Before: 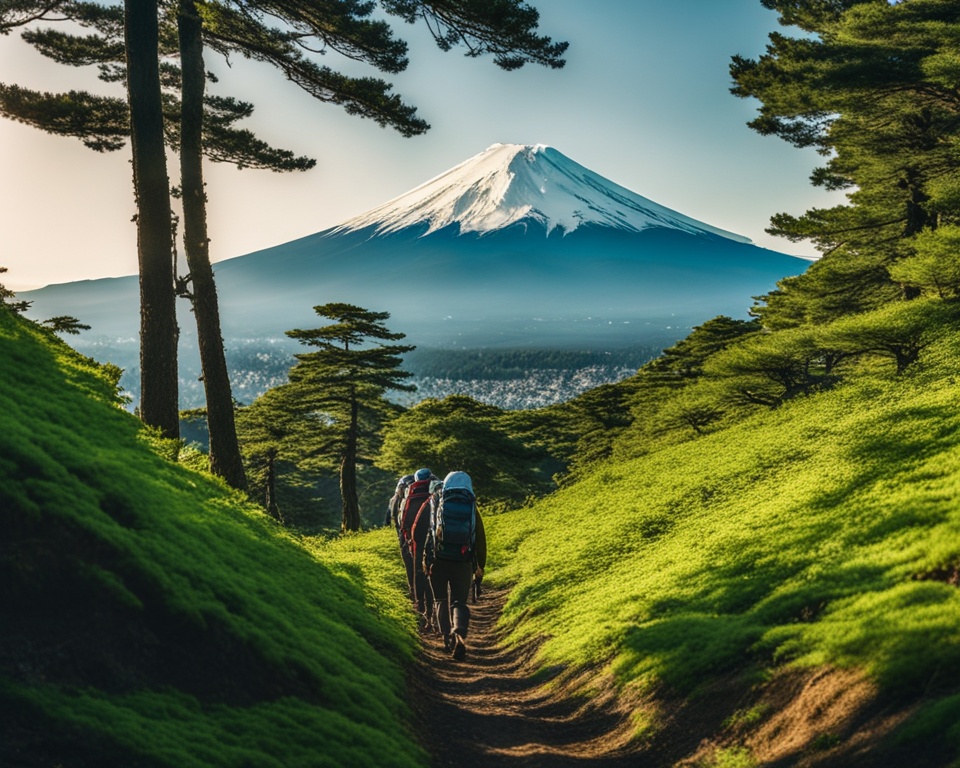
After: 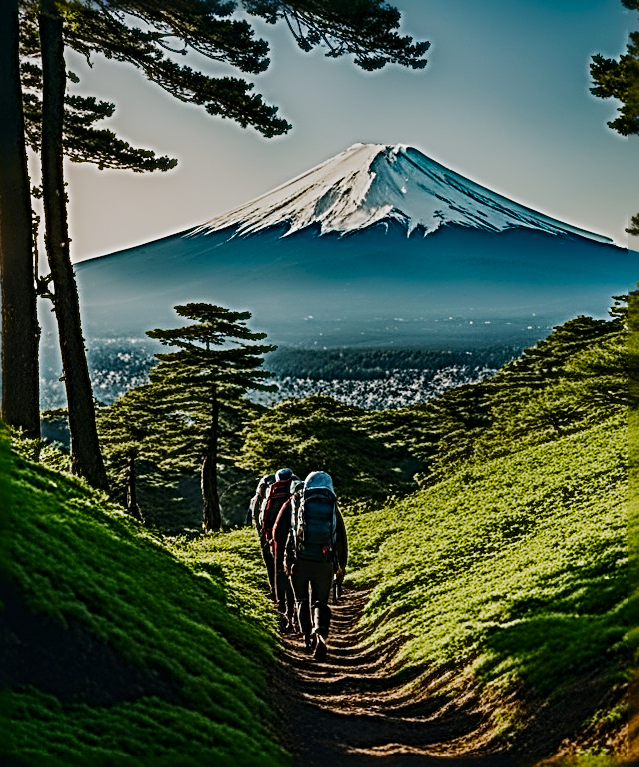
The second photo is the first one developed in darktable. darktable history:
contrast equalizer: octaves 7, y [[0.5, 0.5, 0.472, 0.5, 0.5, 0.5], [0.5 ×6], [0.5 ×6], [0 ×6], [0 ×6]]
exposure: exposure 0.579 EV, compensate highlight preservation false
vignetting: fall-off radius 93.45%, saturation 0.386
tone equalizer: -8 EV 0.259 EV, -7 EV 0.447 EV, -6 EV 0.448 EV, -5 EV 0.254 EV, -3 EV -0.284 EV, -2 EV -0.412 EV, -1 EV -0.413 EV, +0 EV -0.279 EV
filmic rgb: black relative exposure -7.65 EV, white relative exposure 4.56 EV, hardness 3.61, contrast 1, preserve chrominance RGB euclidean norm, color science v5 (2021), contrast in shadows safe, contrast in highlights safe
contrast brightness saturation: brightness -0.22, saturation 0.079
crop and rotate: left 14.48%, right 18.855%
sharpen: radius 4.013, amount 1.987
